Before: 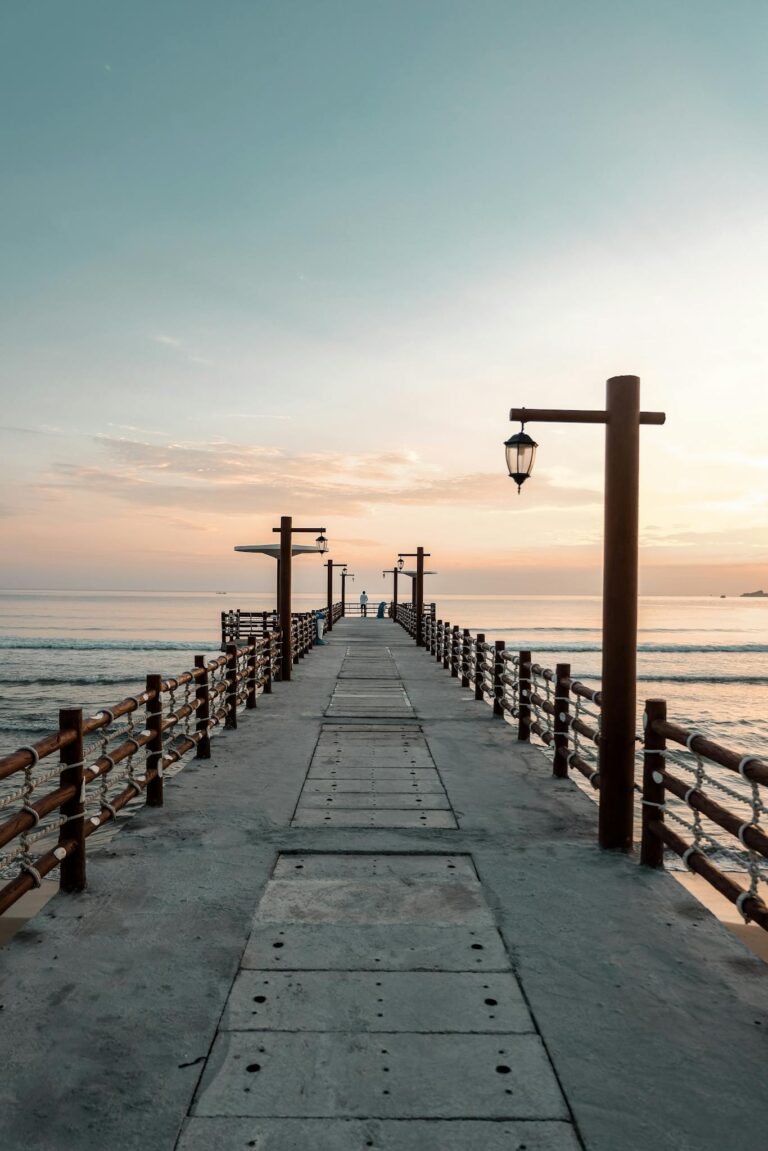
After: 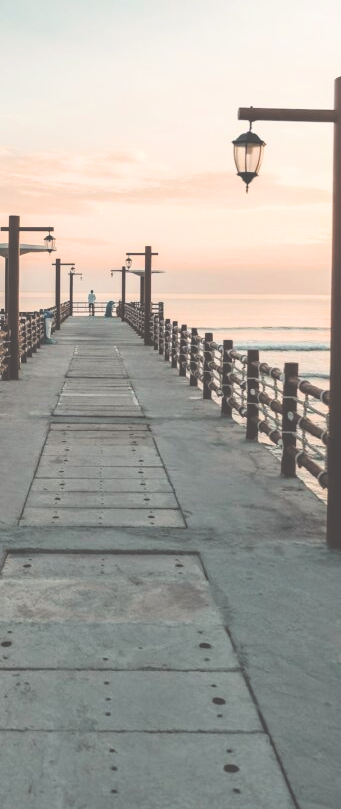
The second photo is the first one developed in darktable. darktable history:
filmic rgb: black relative exposure -3.31 EV, white relative exposure 3.45 EV, hardness 2.36, contrast 1.103
color balance rgb: shadows lift › chroma 1%, shadows lift › hue 28.8°, power › hue 60°, highlights gain › chroma 1%, highlights gain › hue 60°, global offset › luminance 0.25%, perceptual saturation grading › highlights -20%, perceptual saturation grading › shadows 20%, perceptual brilliance grading › highlights 5%, perceptual brilliance grading › shadows -10%, global vibrance 19.67%
exposure: black level correction -0.071, exposure 0.5 EV, compensate highlight preservation false
crop: left 35.432%, top 26.233%, right 20.145%, bottom 3.432%
